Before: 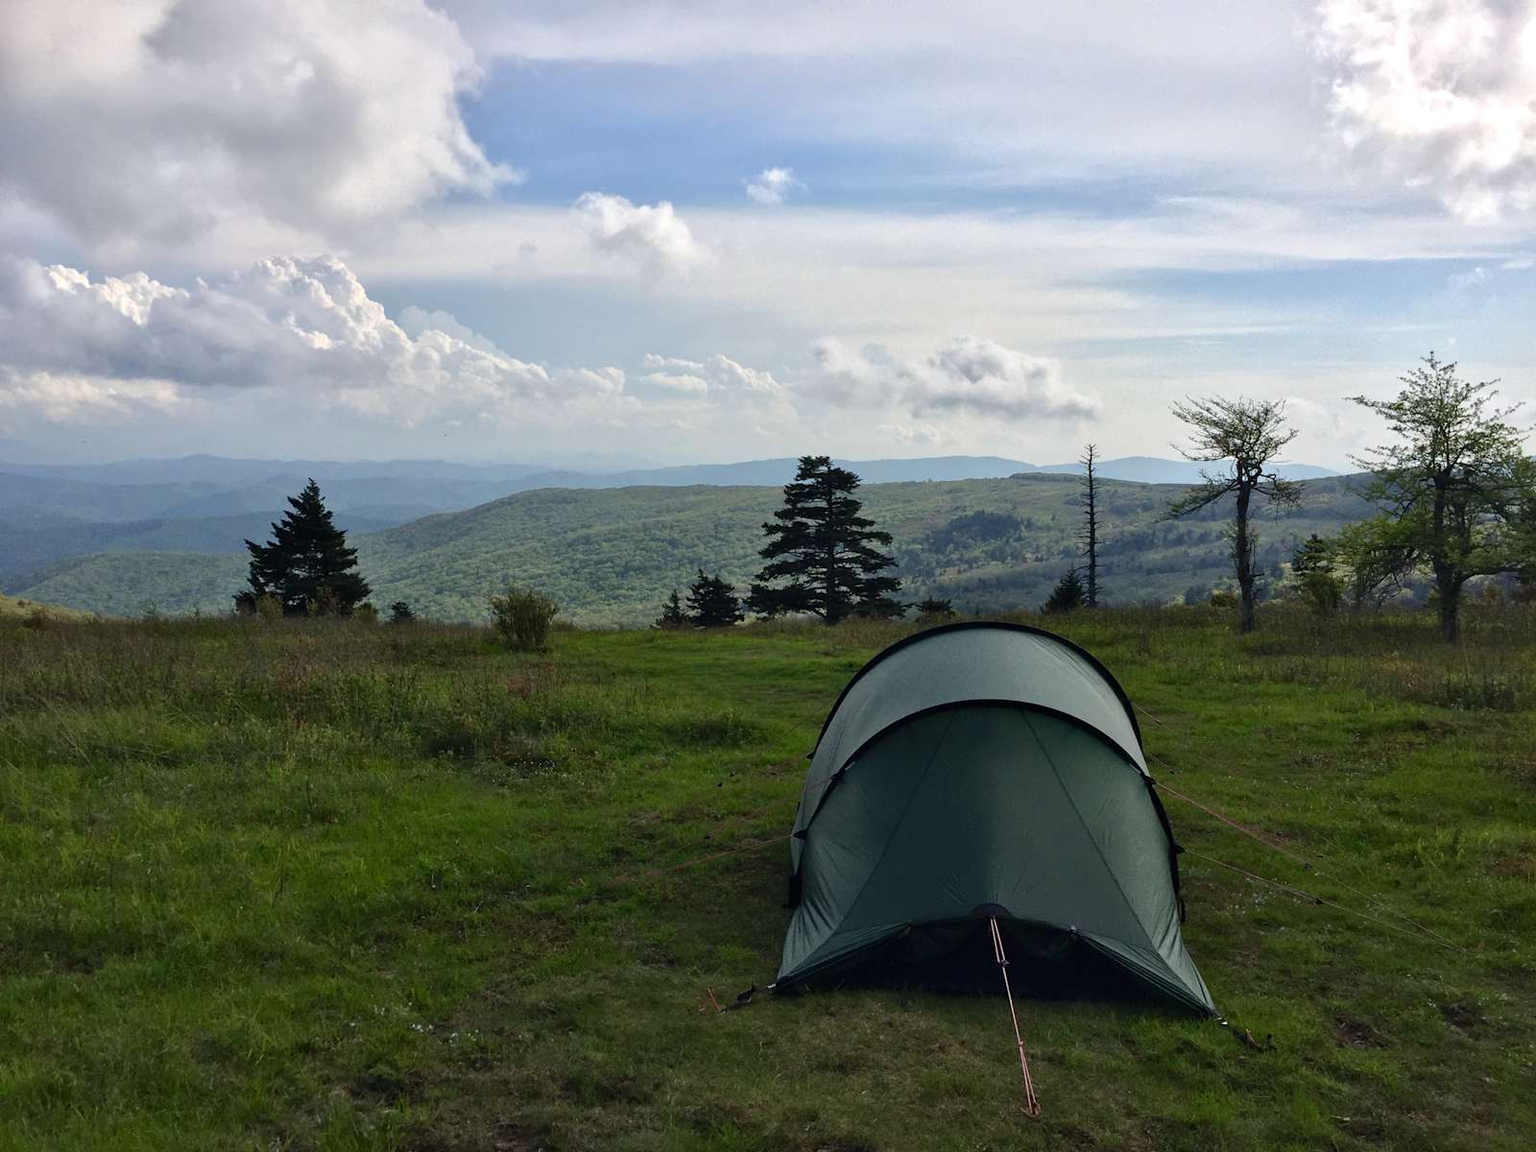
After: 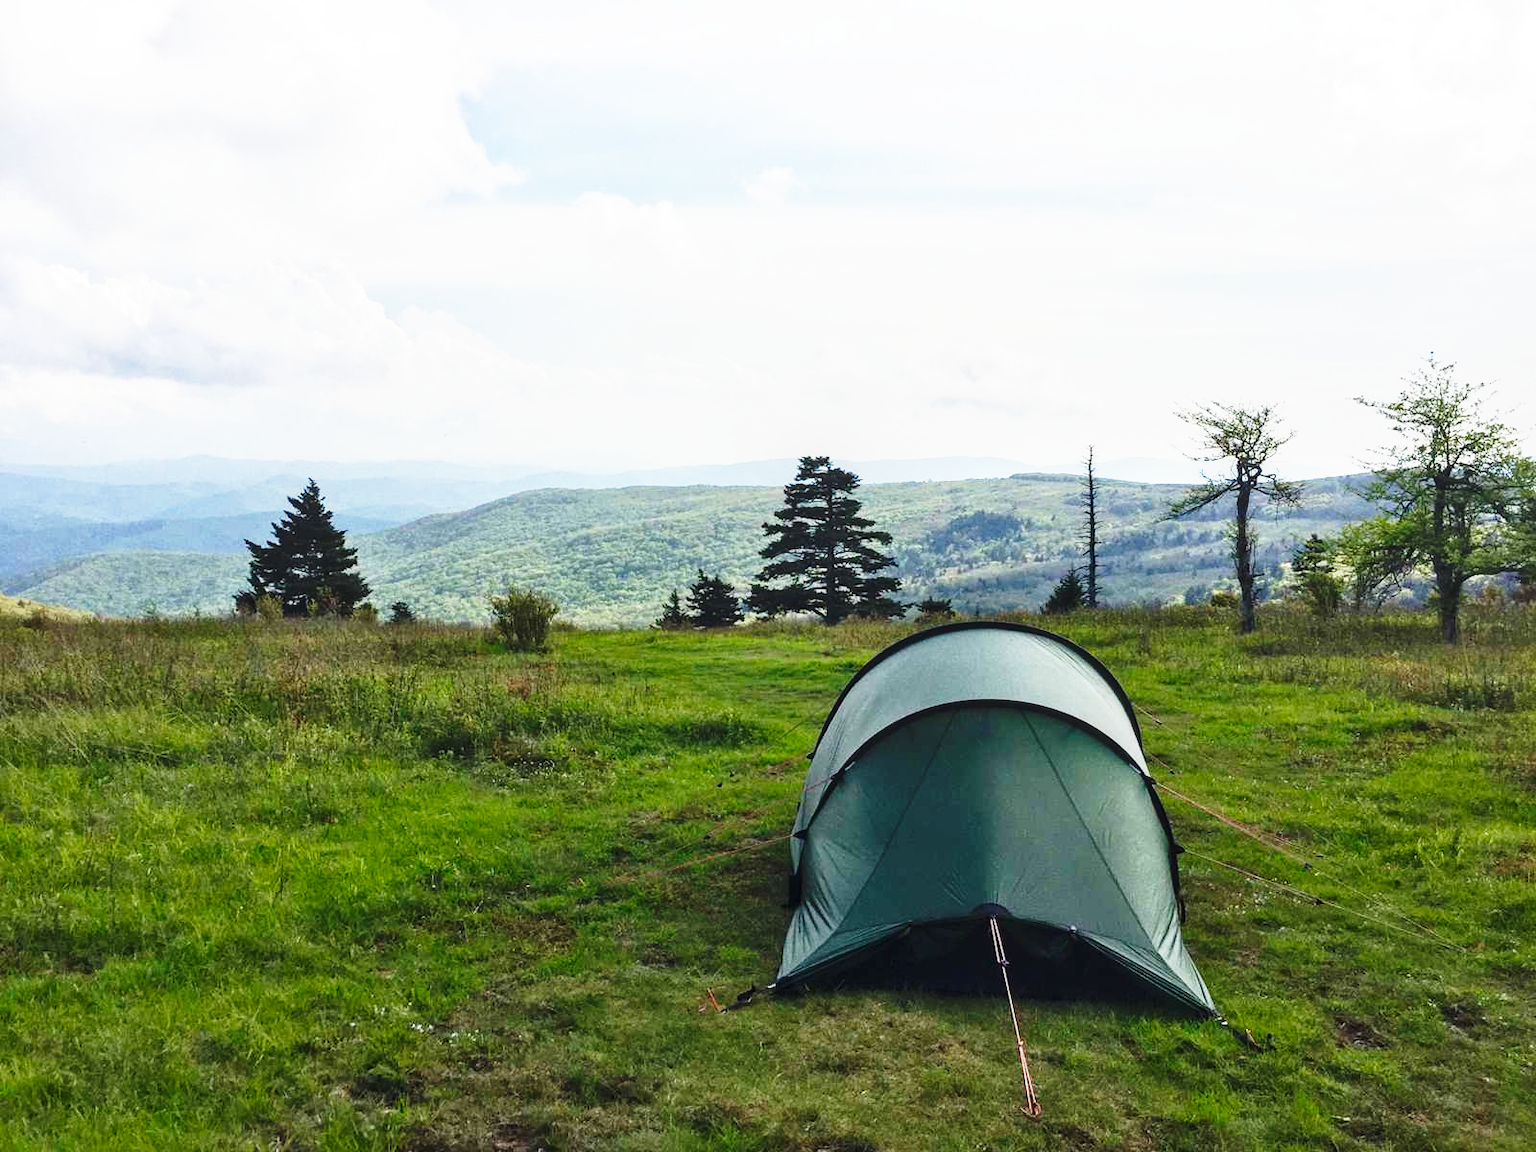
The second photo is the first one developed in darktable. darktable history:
local contrast: detail 109%
exposure: exposure 0.61 EV, compensate highlight preservation false
base curve: curves: ch0 [(0, 0) (0.026, 0.03) (0.109, 0.232) (0.351, 0.748) (0.669, 0.968) (1, 1)], preserve colors none
